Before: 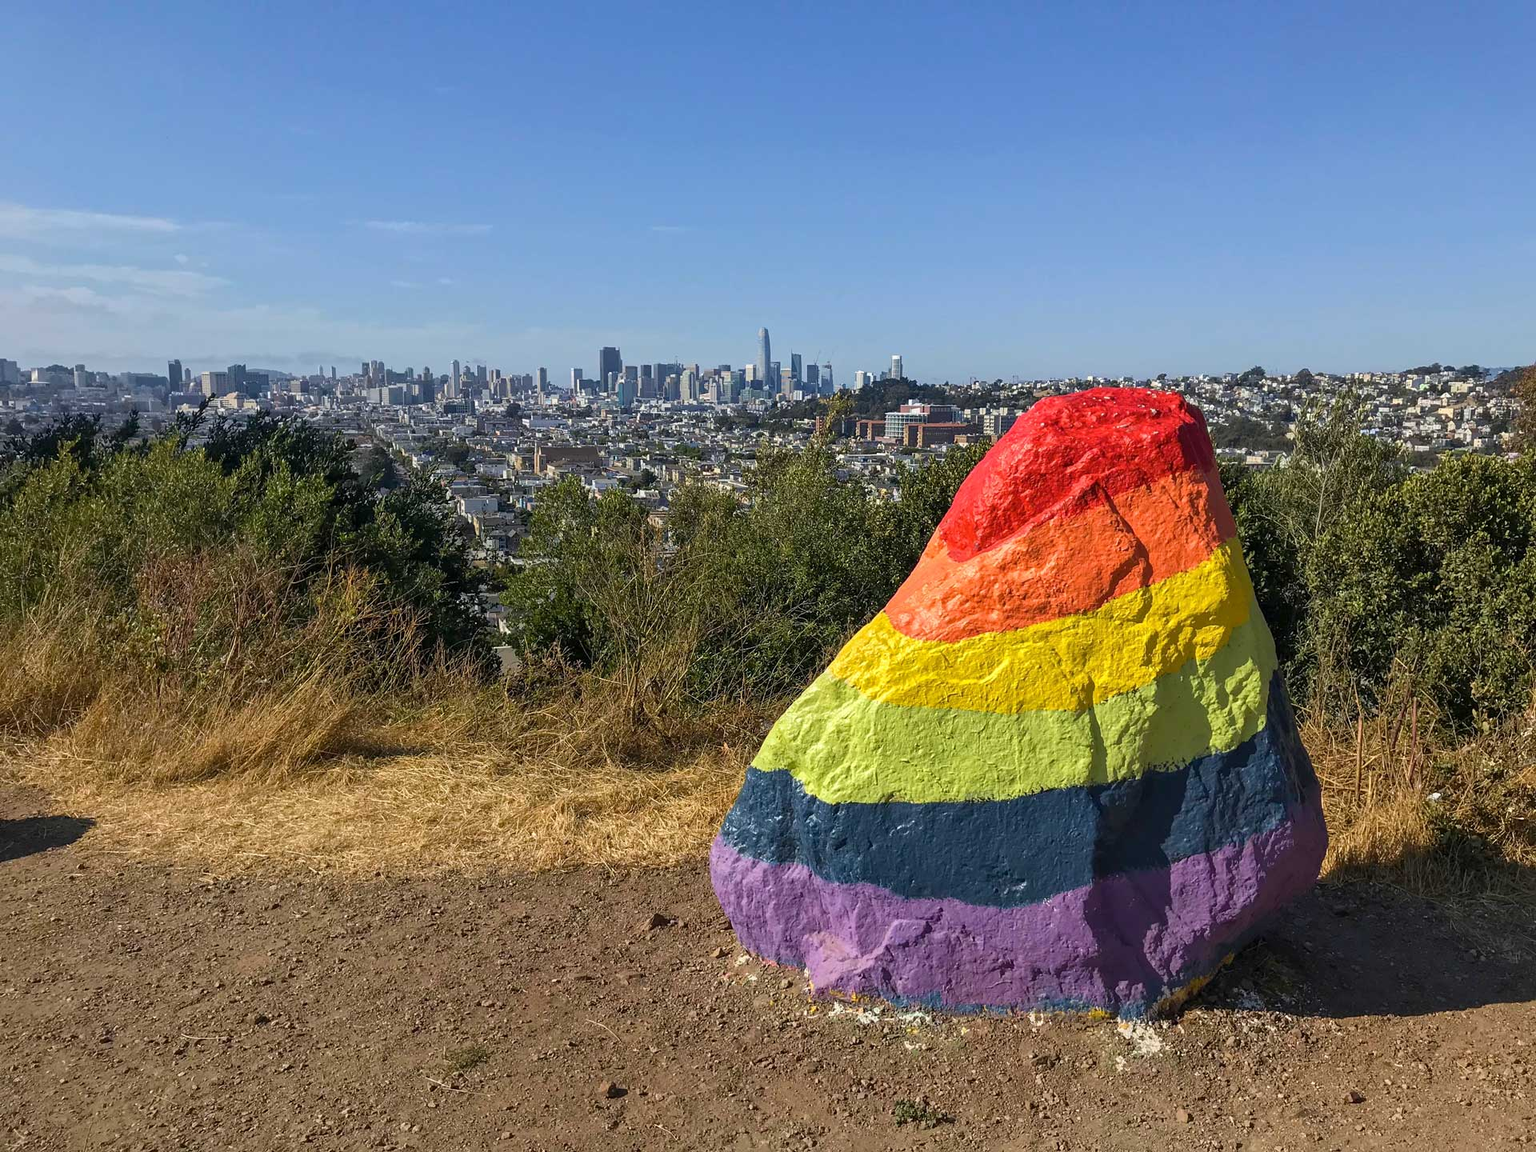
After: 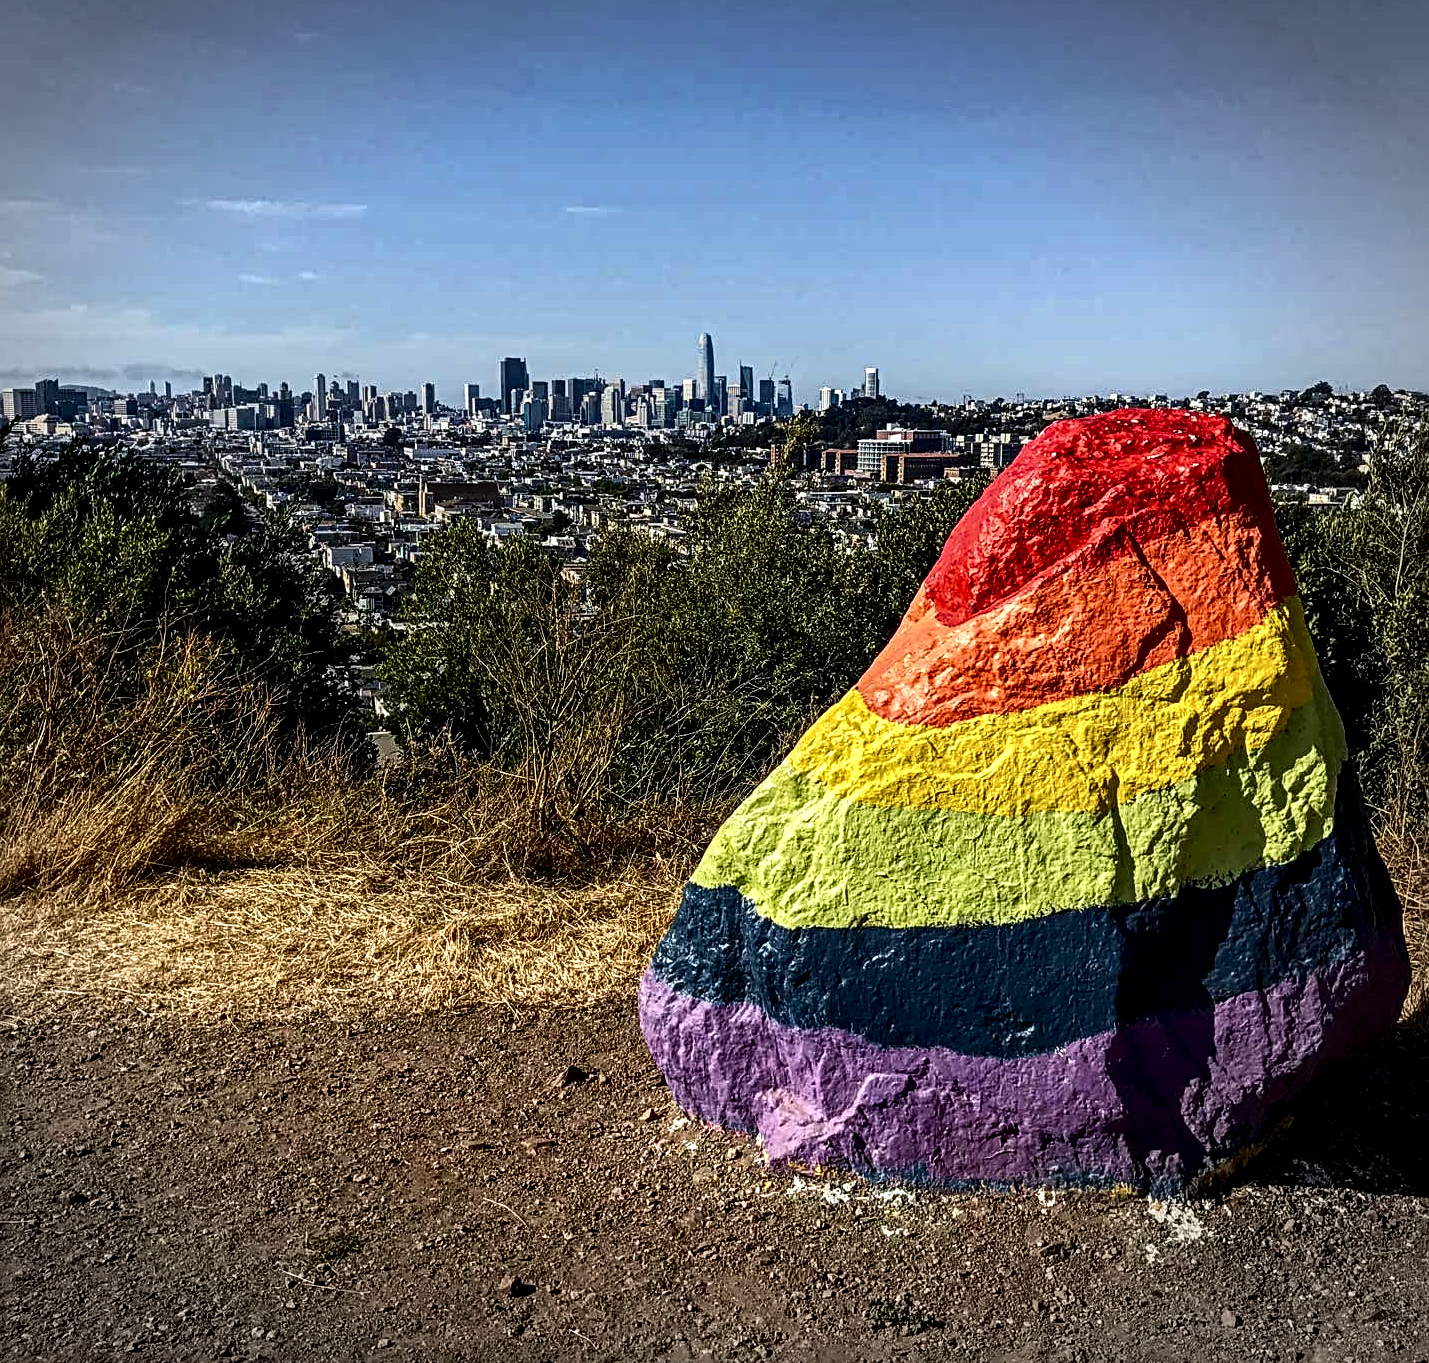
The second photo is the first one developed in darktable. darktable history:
vignetting: fall-off start 89.47%, fall-off radius 43.22%, center (-0.032, -0.043), width/height ratio 1.163
sharpen: radius 3.955
crop and rotate: left 12.973%, top 5.306%, right 12.589%
exposure: exposure -0.04 EV, compensate highlight preservation false
local contrast: highlights 64%, shadows 54%, detail 168%, midtone range 0.521
tone curve: curves: ch0 [(0, 0) (0.003, 0) (0.011, 0) (0.025, 0) (0.044, 0.006) (0.069, 0.024) (0.1, 0.038) (0.136, 0.052) (0.177, 0.08) (0.224, 0.112) (0.277, 0.145) (0.335, 0.206) (0.399, 0.284) (0.468, 0.372) (0.543, 0.477) (0.623, 0.593) (0.709, 0.717) (0.801, 0.815) (0.898, 0.92) (1, 1)], color space Lab, independent channels, preserve colors none
